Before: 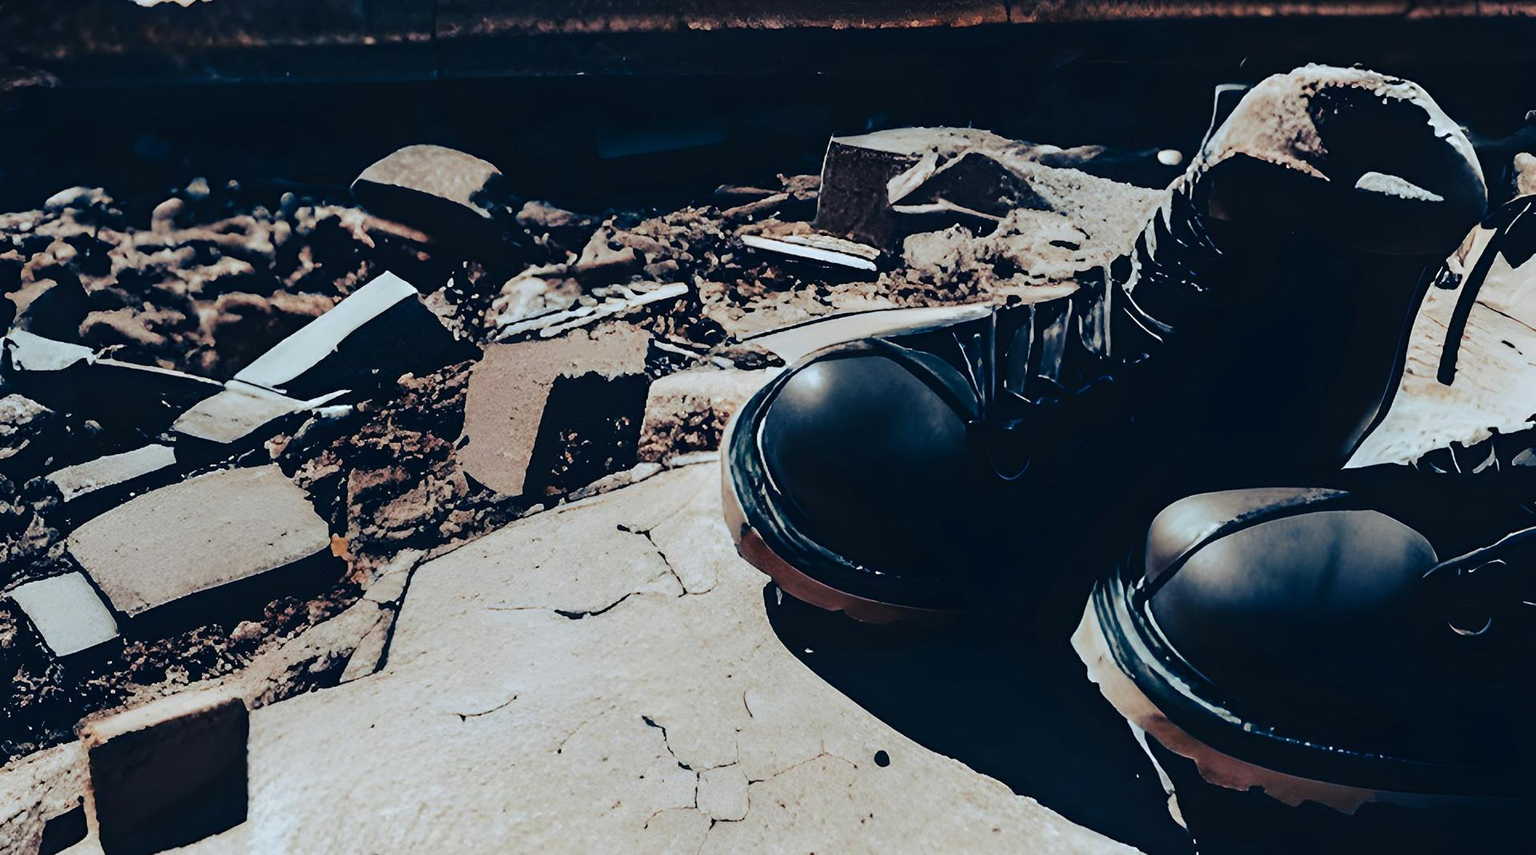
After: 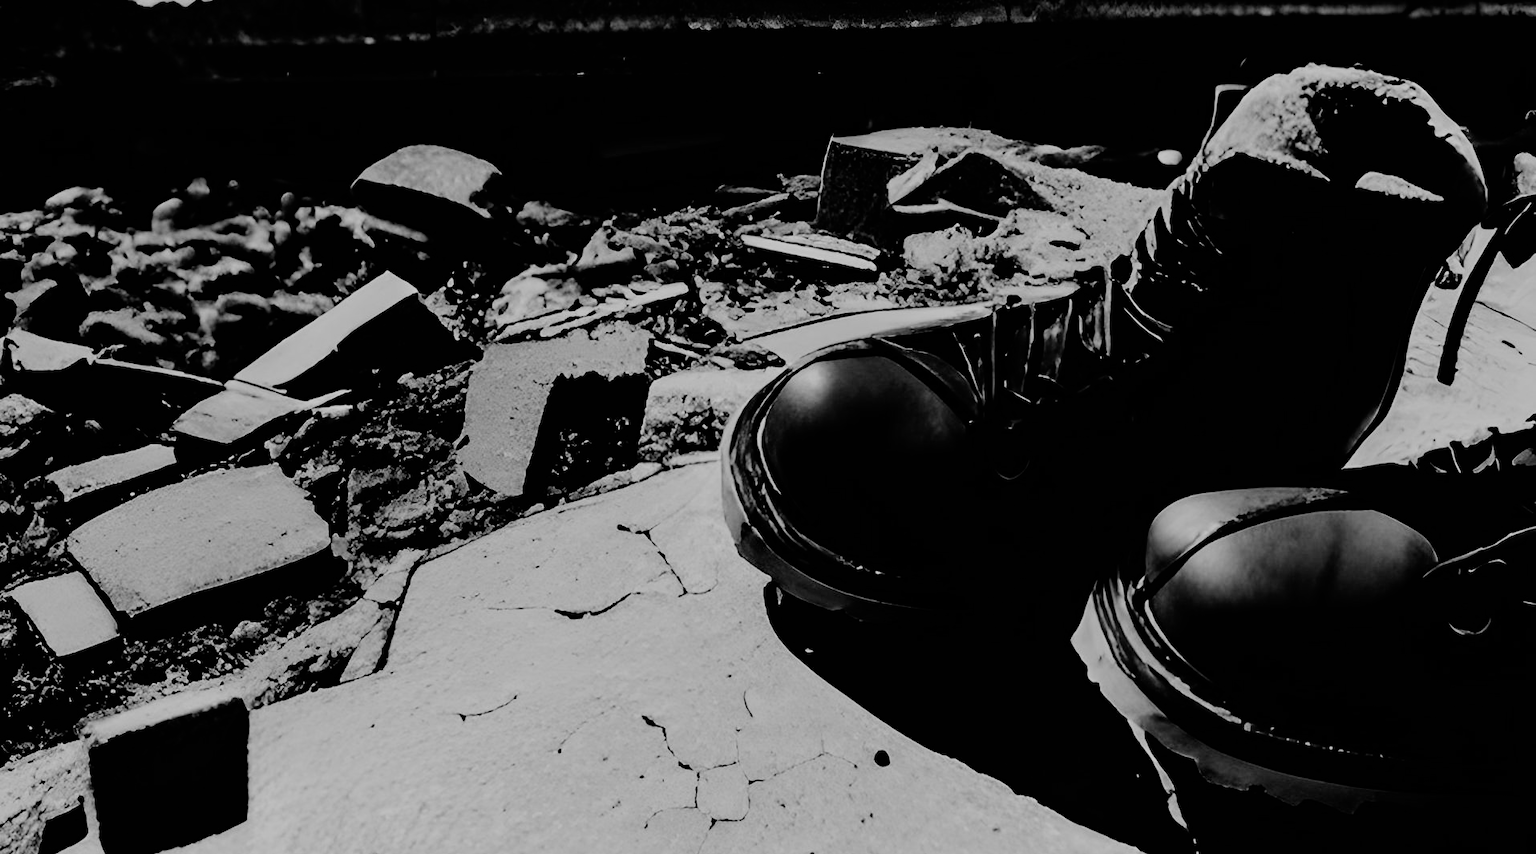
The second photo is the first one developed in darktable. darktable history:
monochrome: a 26.22, b 42.67, size 0.8
filmic rgb: black relative exposure -5 EV, hardness 2.88, contrast 1.3, highlights saturation mix -30%
